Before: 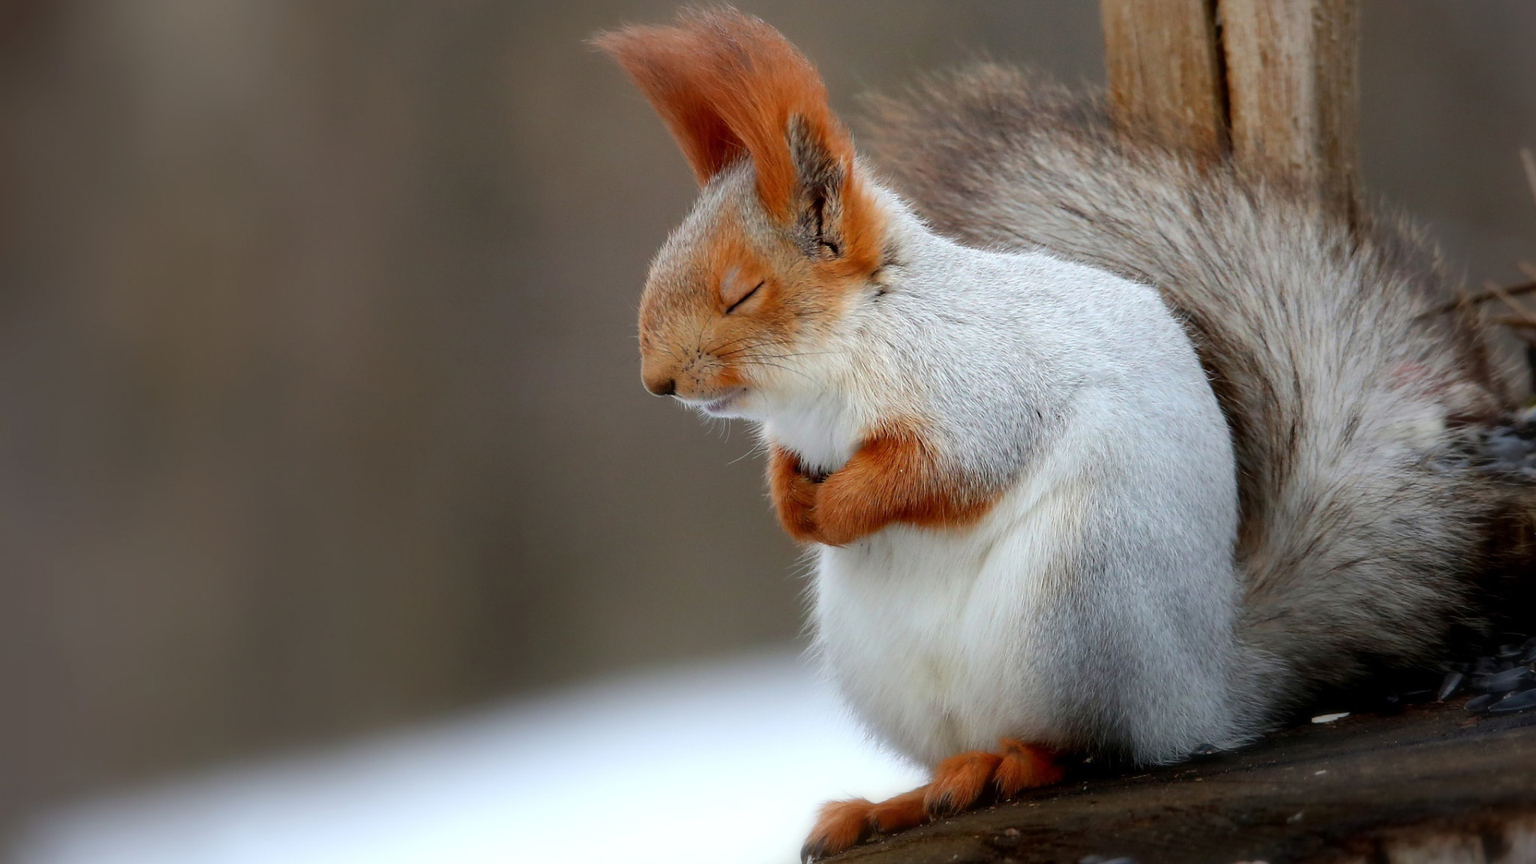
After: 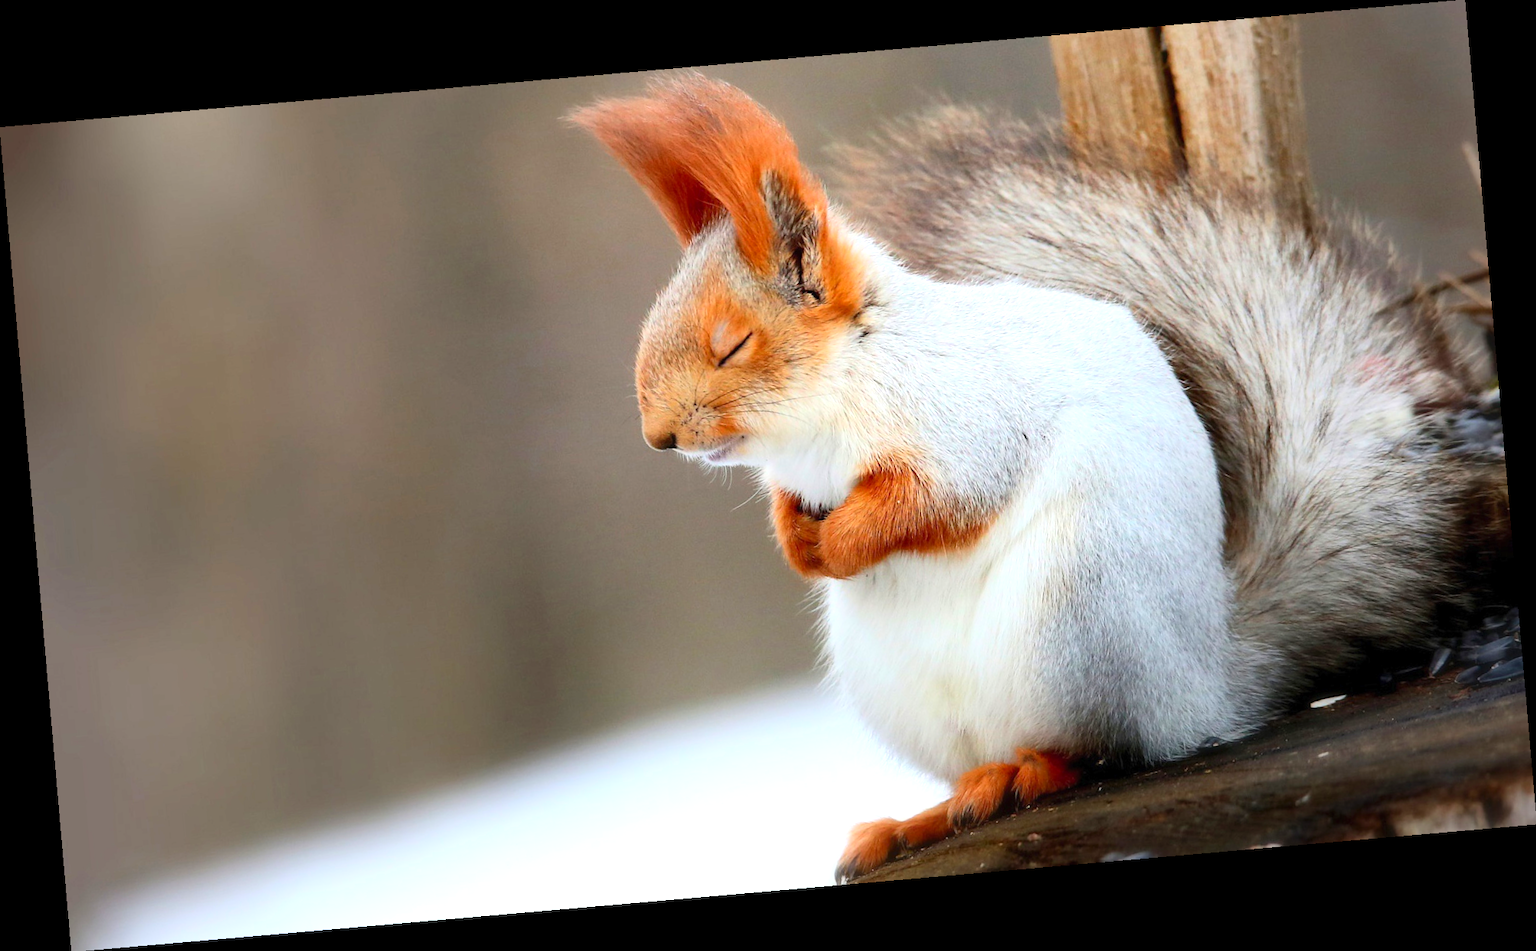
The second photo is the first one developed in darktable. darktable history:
rotate and perspective: rotation -4.98°, automatic cropping off
exposure: exposure 0.6 EV, compensate highlight preservation false
contrast brightness saturation: contrast 0.2, brightness 0.16, saturation 0.22
